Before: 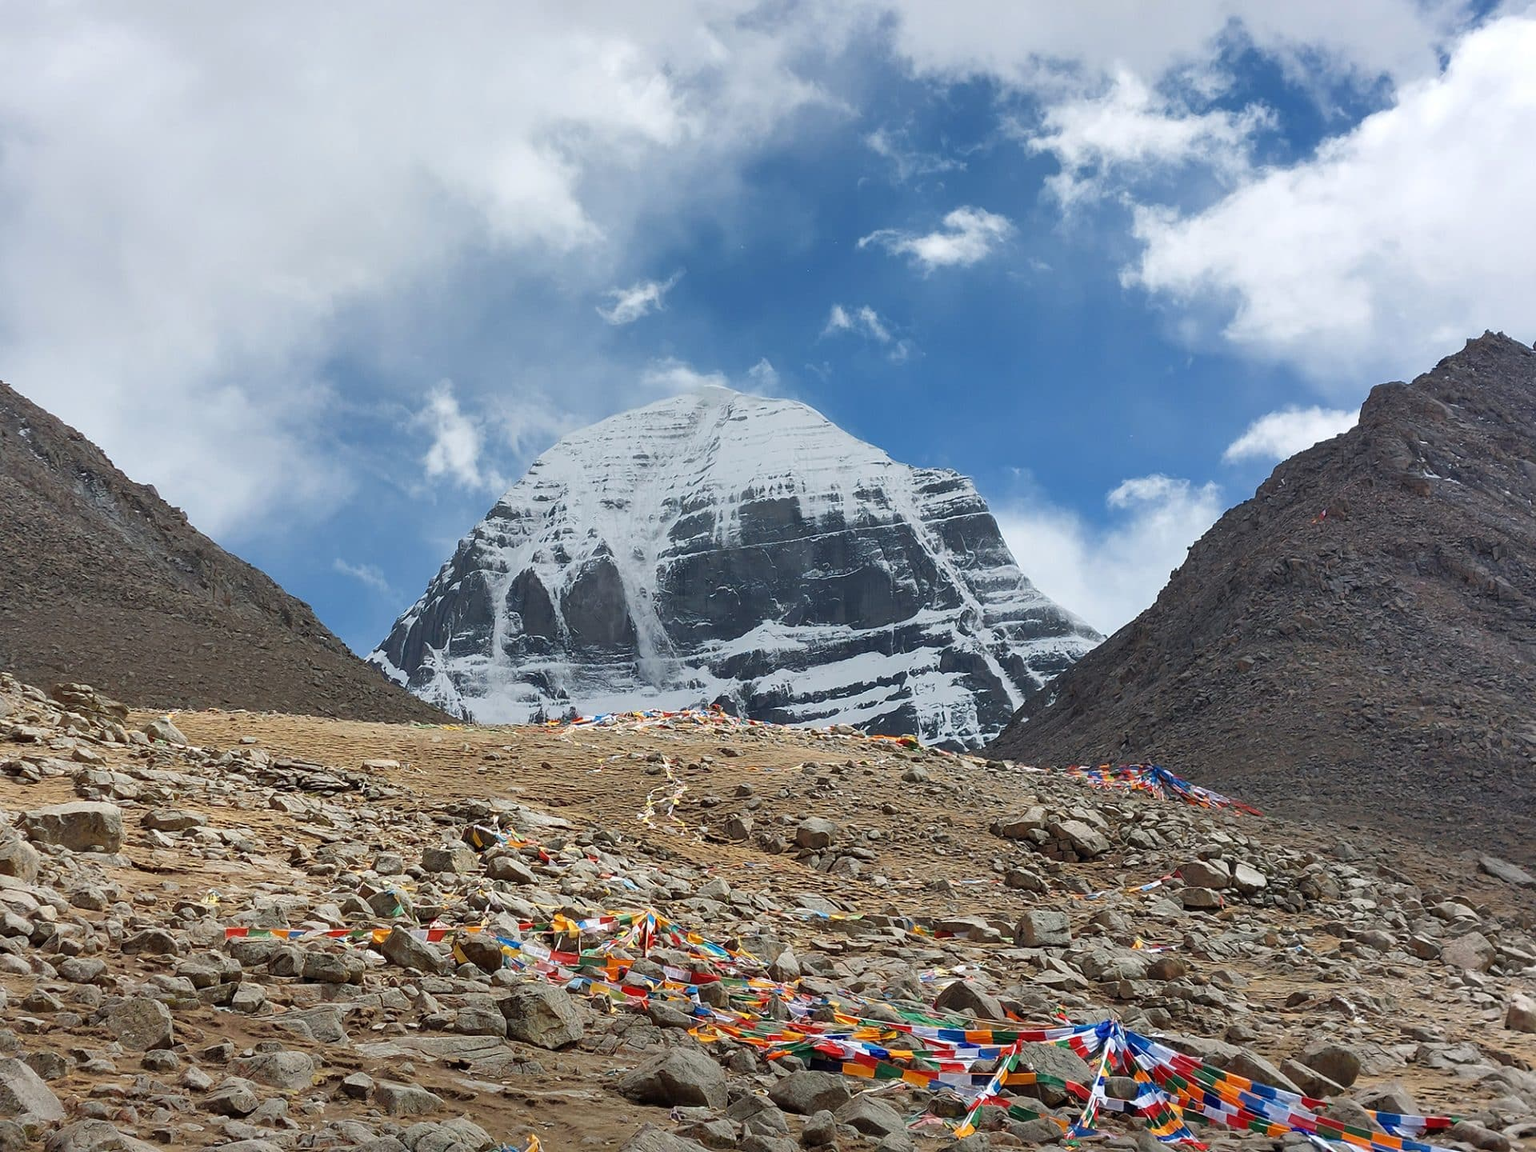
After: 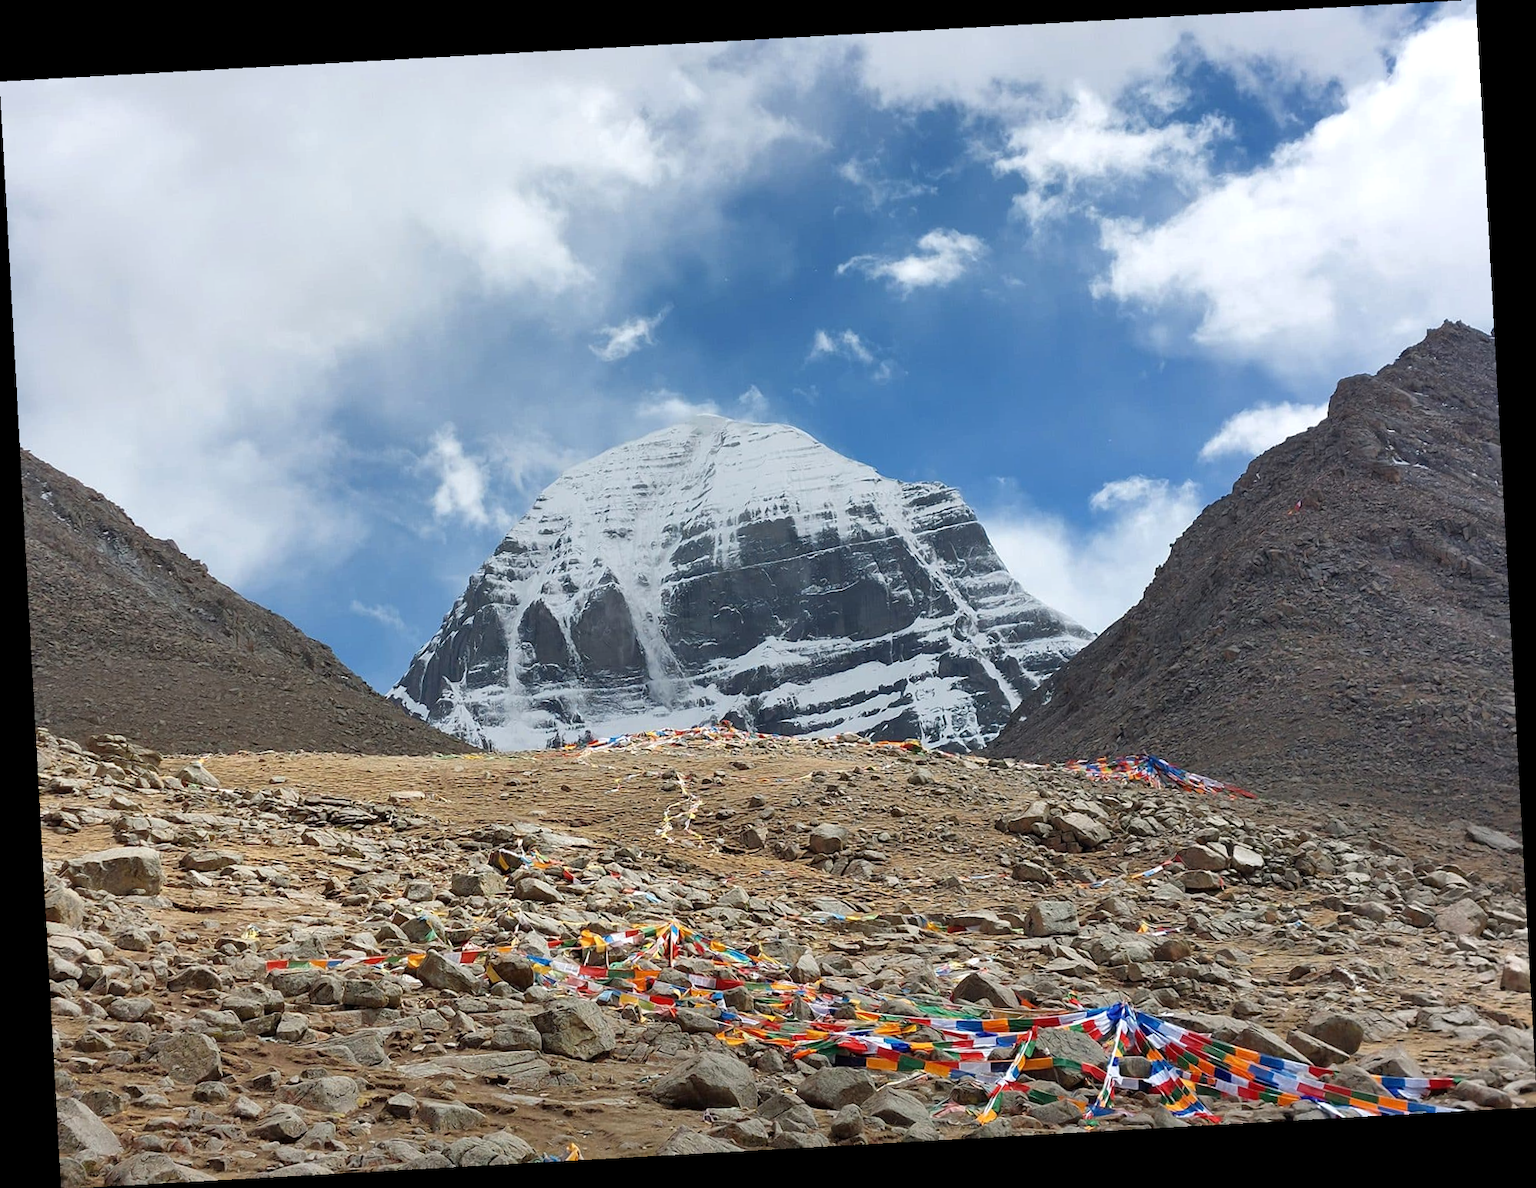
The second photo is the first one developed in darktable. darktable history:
rotate and perspective: rotation -3.18°, automatic cropping off
exposure: exposure 0.127 EV, compensate highlight preservation false
